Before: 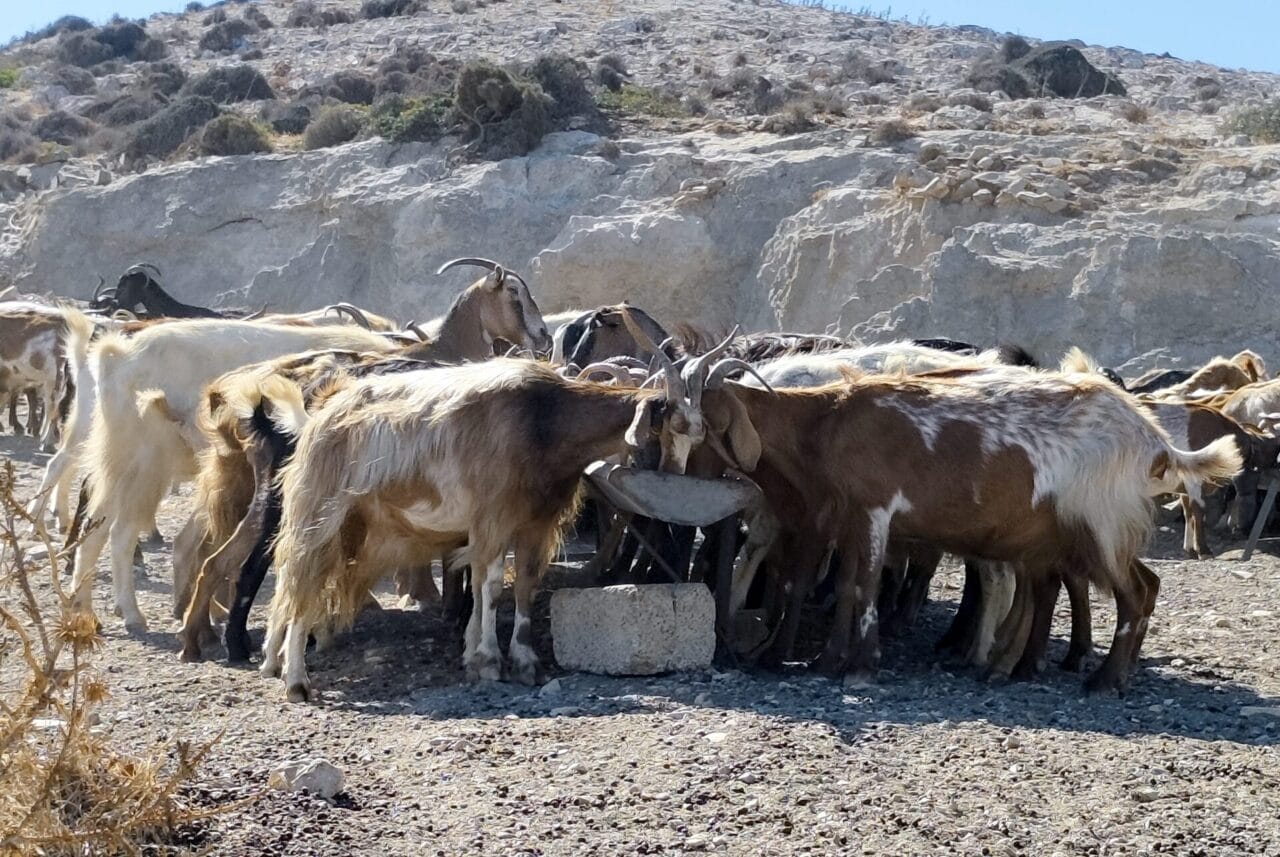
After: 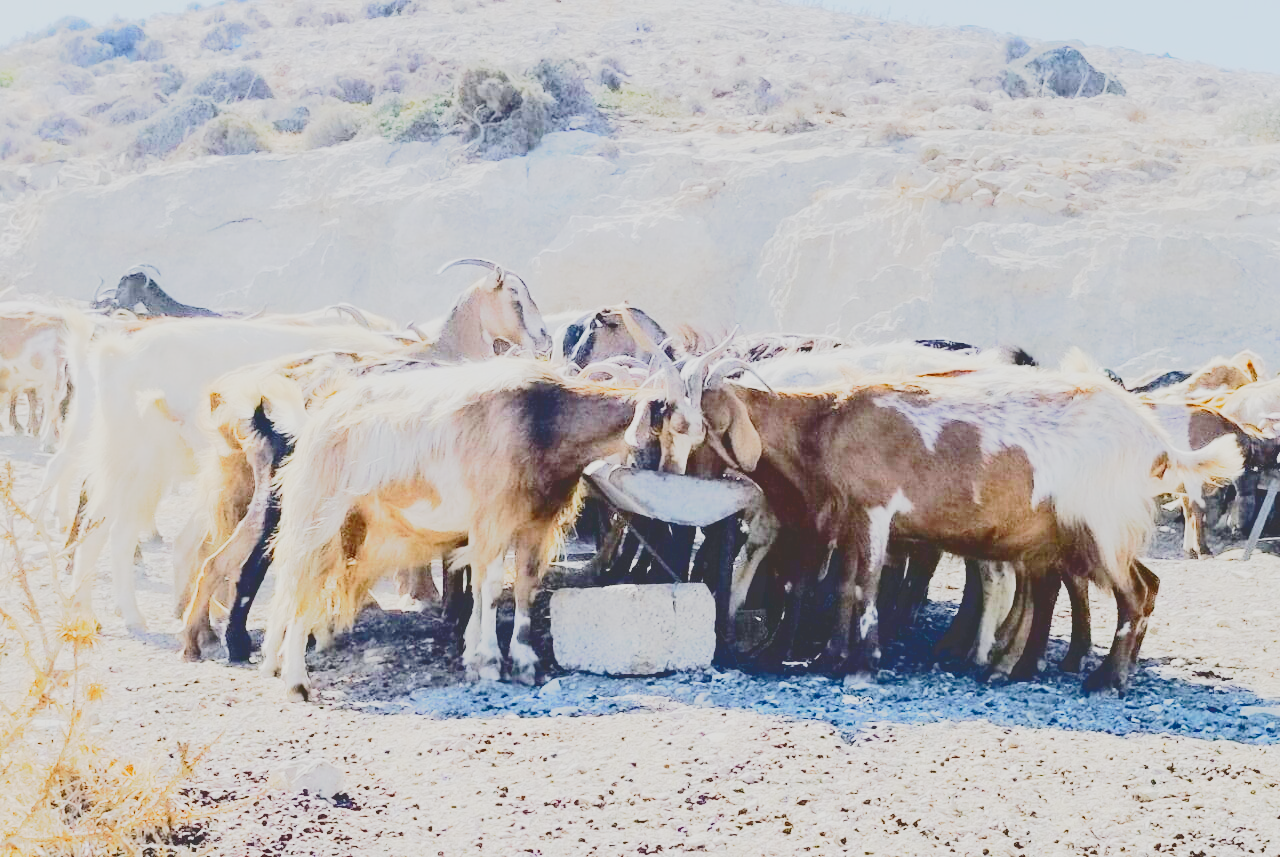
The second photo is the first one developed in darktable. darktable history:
tone curve: curves: ch0 [(0, 0.23) (0.125, 0.207) (0.245, 0.227) (0.736, 0.695) (1, 0.824)], color space Lab, independent channels, preserve colors none
exposure: exposure 2.04 EV, compensate highlight preservation false
tone equalizer: on, module defaults
base curve: curves: ch0 [(0, 0) (0.028, 0.03) (0.121, 0.232) (0.46, 0.748) (0.859, 0.968) (1, 1)], preserve colors none
